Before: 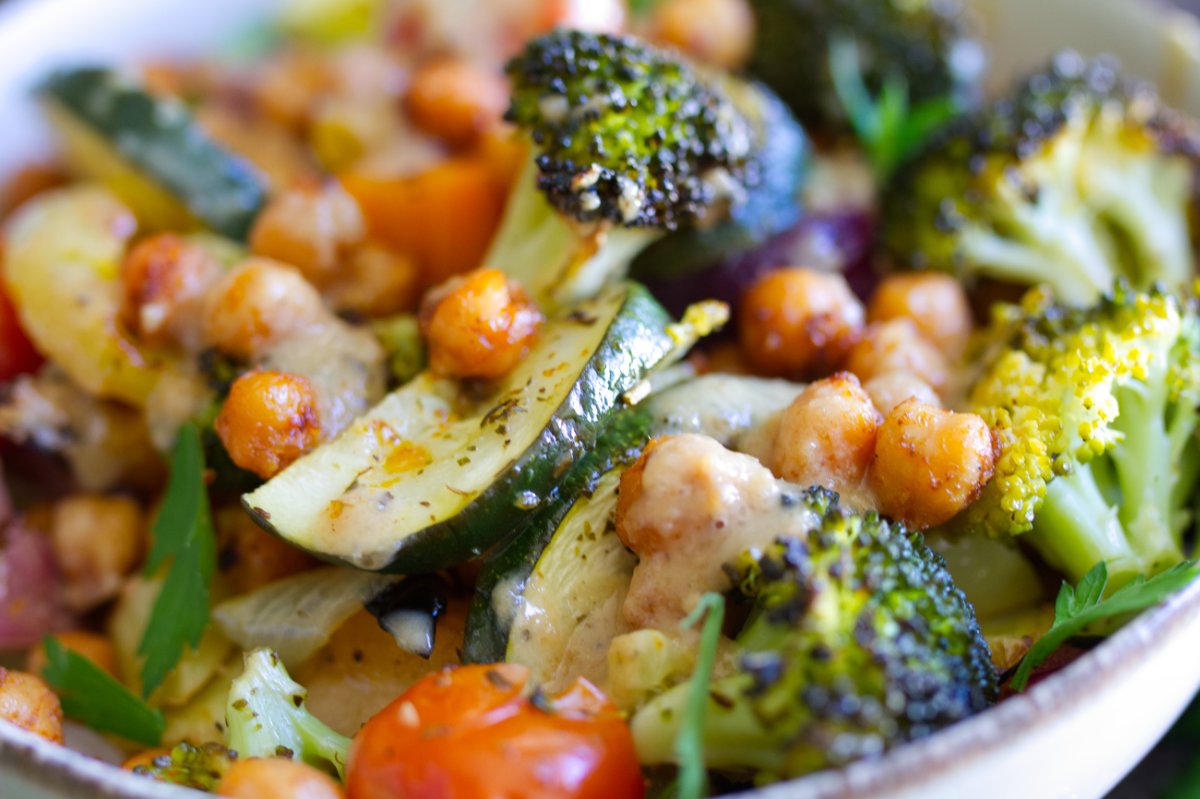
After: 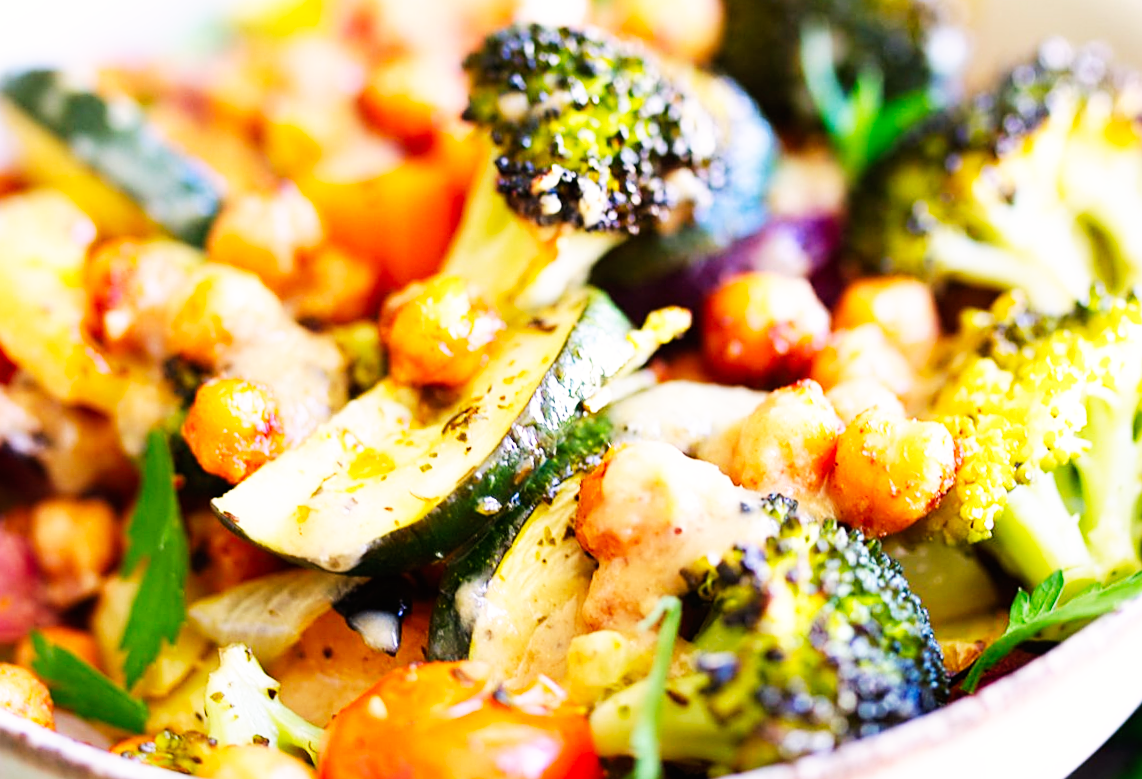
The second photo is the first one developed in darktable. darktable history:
sharpen: on, module defaults
rotate and perspective: rotation 0.074°, lens shift (vertical) 0.096, lens shift (horizontal) -0.041, crop left 0.043, crop right 0.952, crop top 0.024, crop bottom 0.979
white balance: red 1.127, blue 0.943
base curve: curves: ch0 [(0, 0) (0.007, 0.004) (0.027, 0.03) (0.046, 0.07) (0.207, 0.54) (0.442, 0.872) (0.673, 0.972) (1, 1)], preserve colors none
